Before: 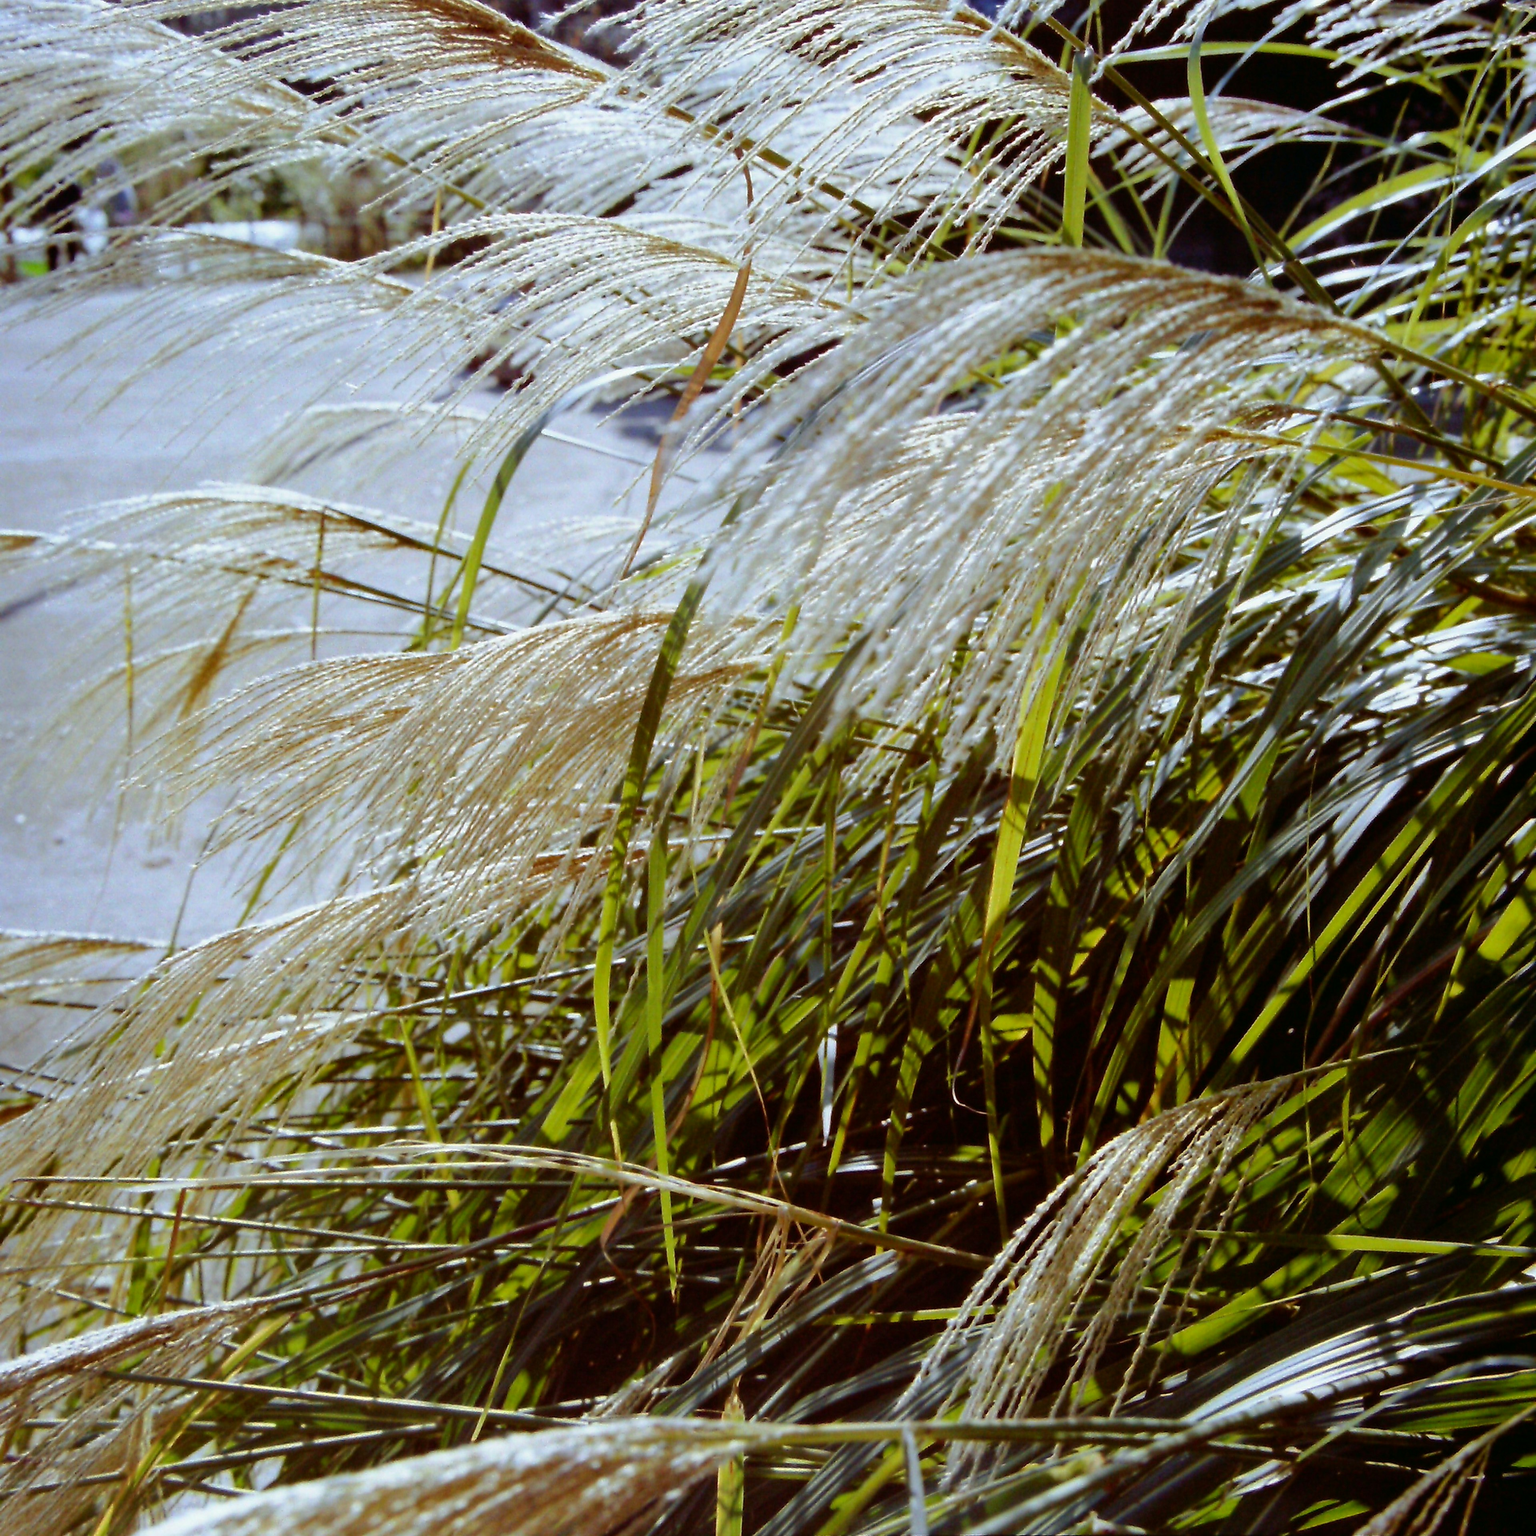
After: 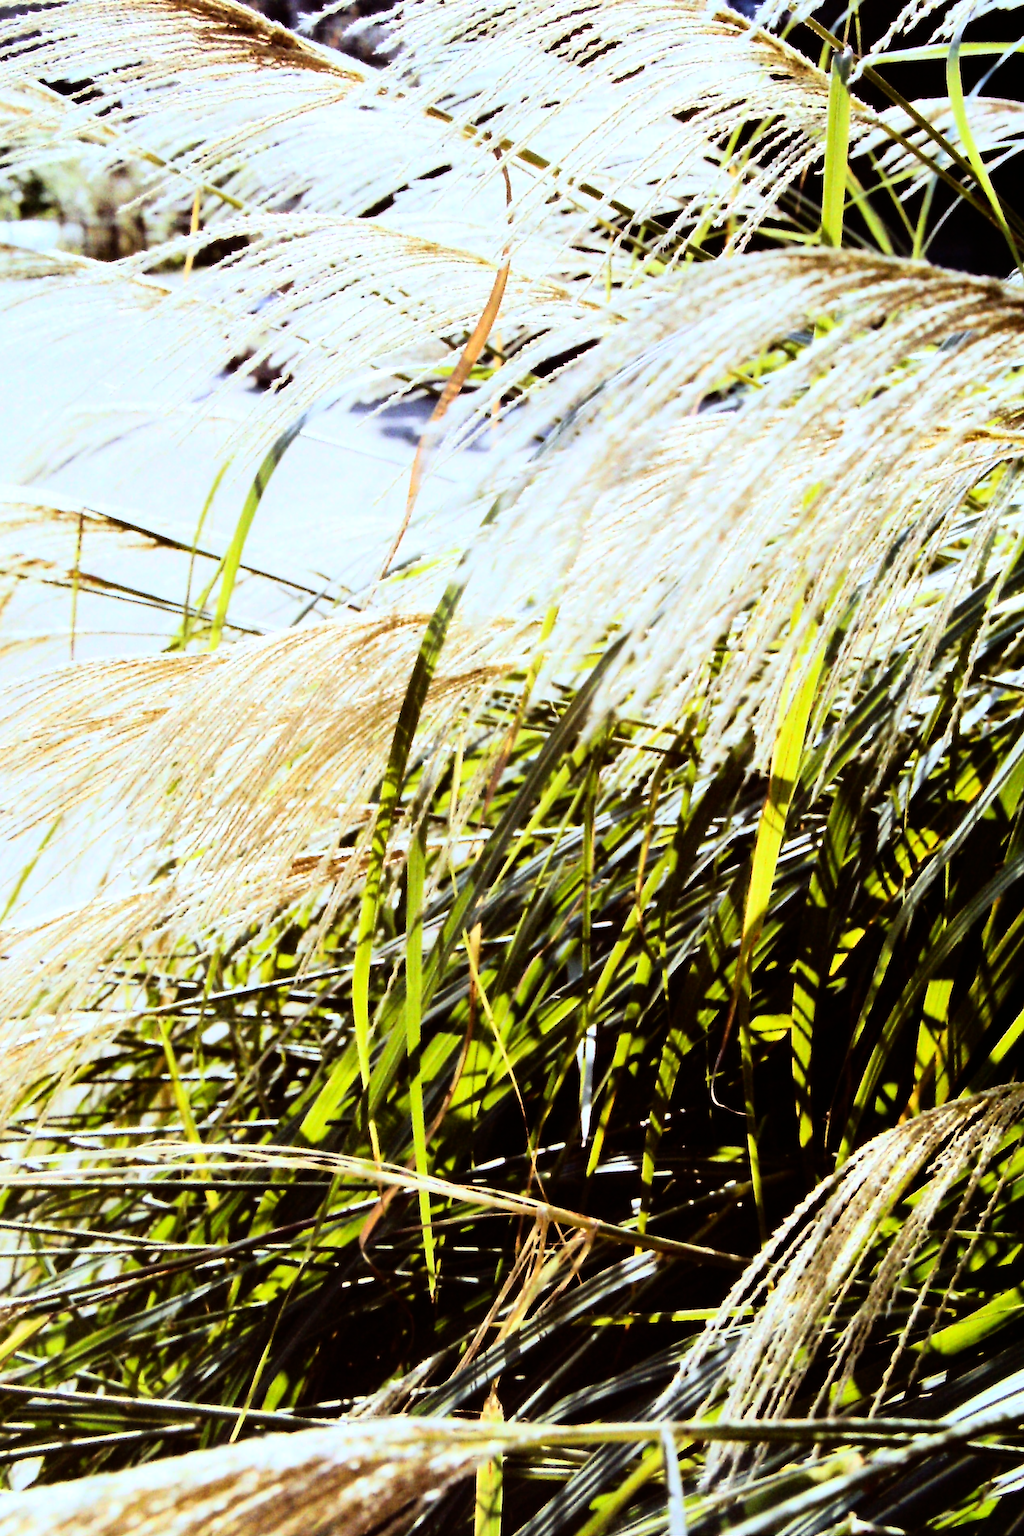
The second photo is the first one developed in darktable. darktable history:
crop and rotate: left 15.754%, right 17.579%
rgb curve: curves: ch0 [(0, 0) (0.21, 0.15) (0.24, 0.21) (0.5, 0.75) (0.75, 0.96) (0.89, 0.99) (1, 1)]; ch1 [(0, 0.02) (0.21, 0.13) (0.25, 0.2) (0.5, 0.67) (0.75, 0.9) (0.89, 0.97) (1, 1)]; ch2 [(0, 0.02) (0.21, 0.13) (0.25, 0.2) (0.5, 0.67) (0.75, 0.9) (0.89, 0.97) (1, 1)], compensate middle gray true
